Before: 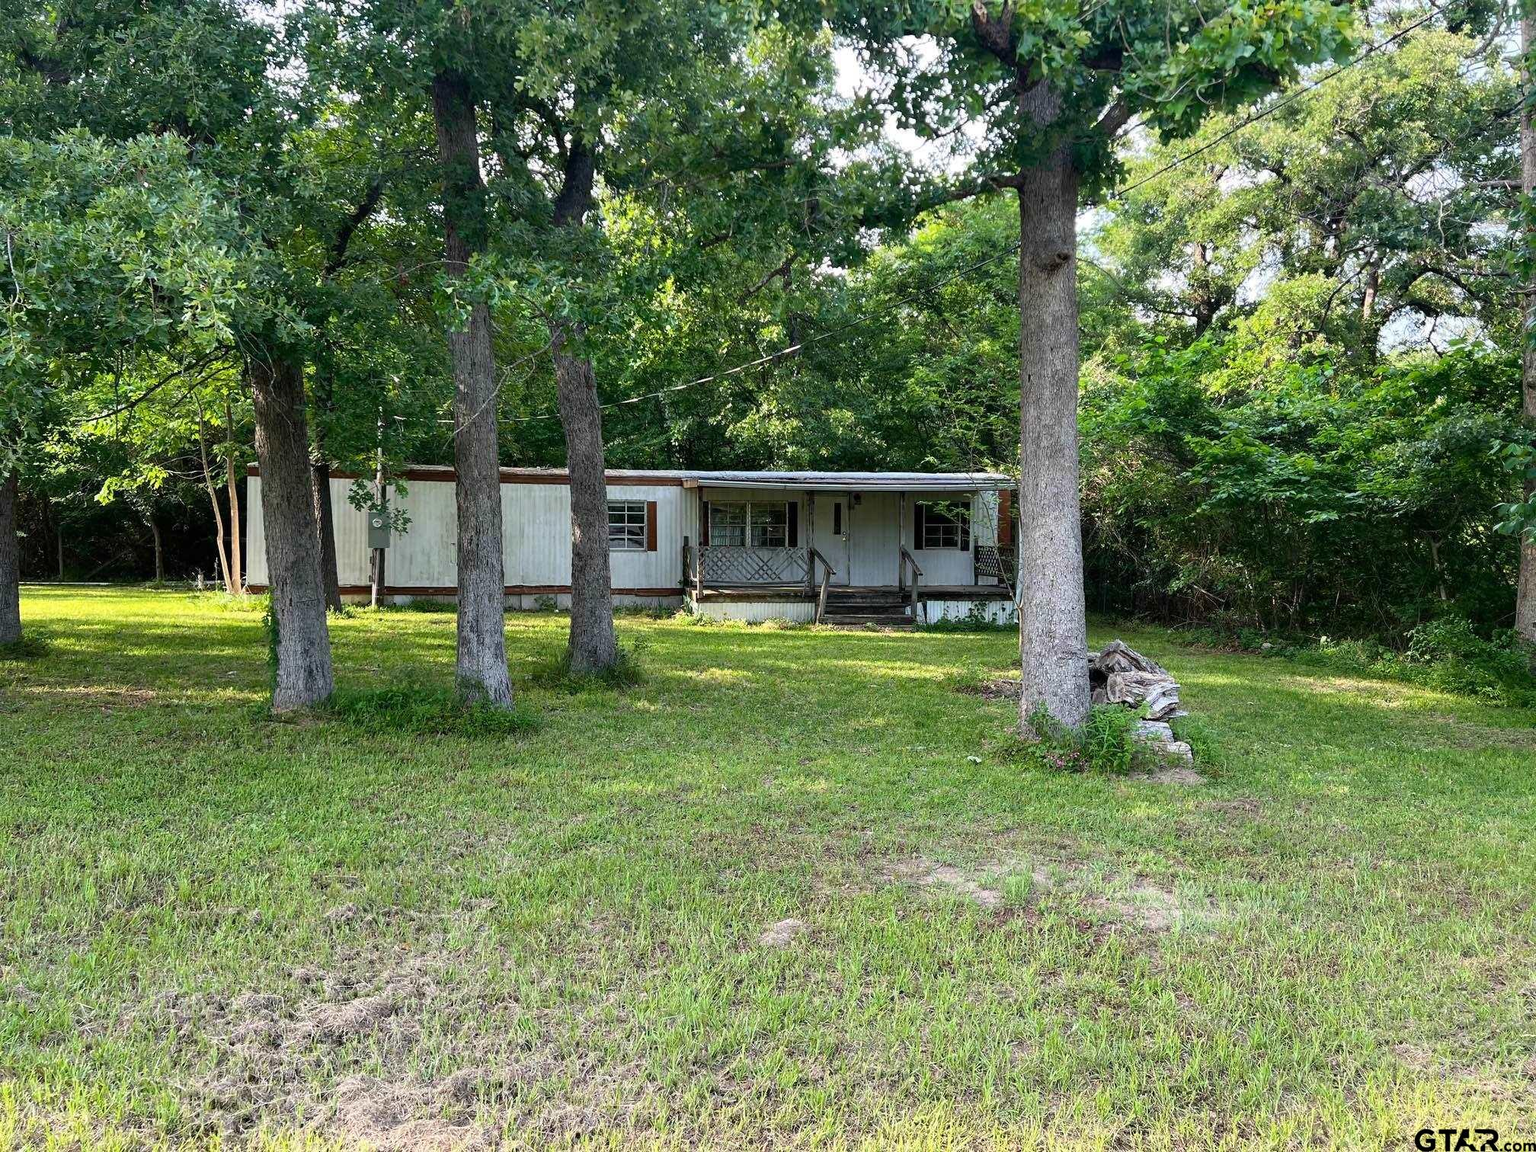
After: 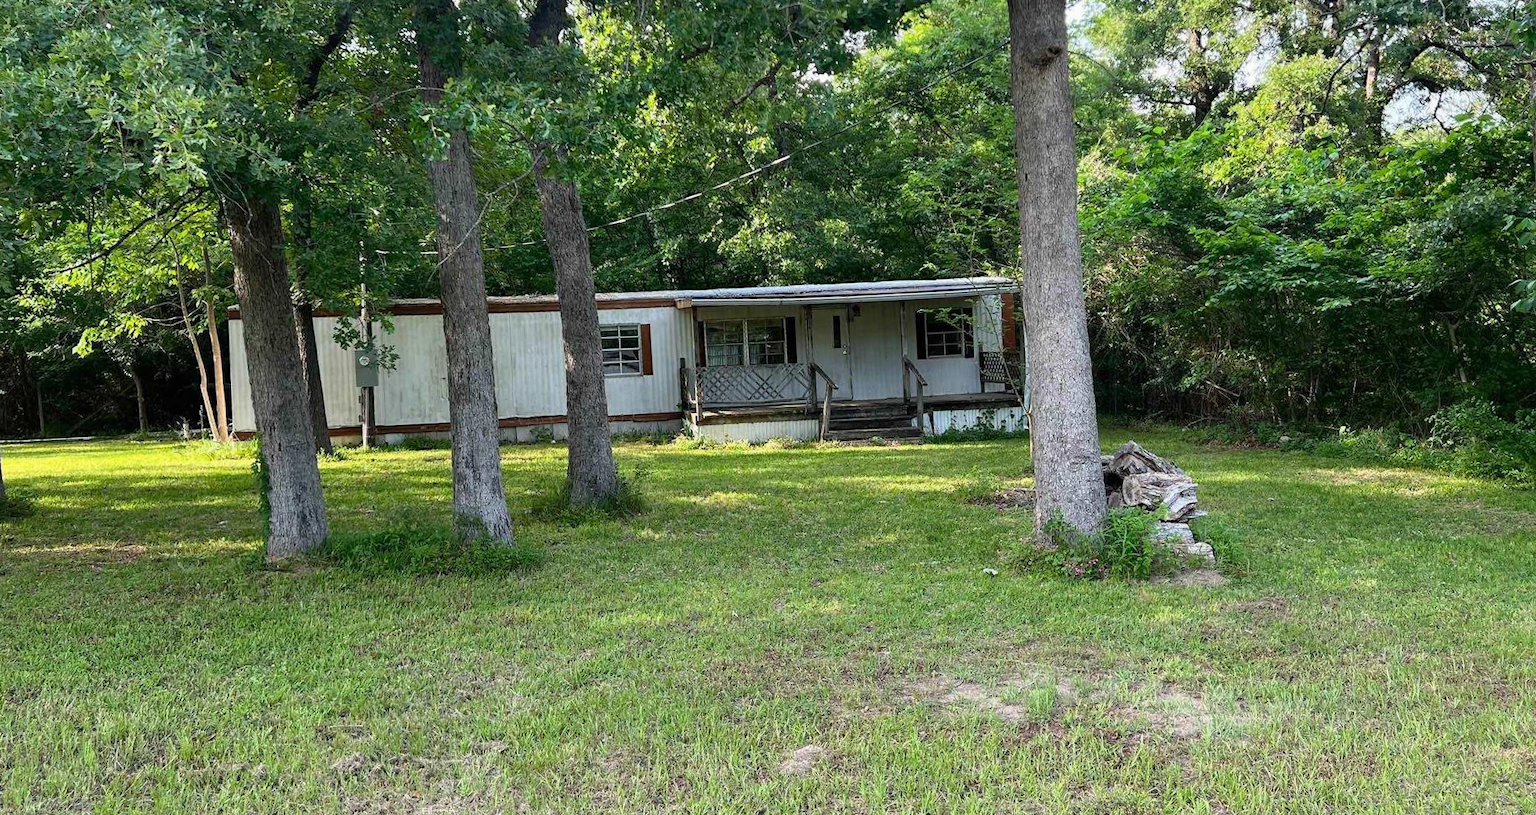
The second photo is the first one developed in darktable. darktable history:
exposure: exposure -0.04 EV, compensate highlight preservation false
crop: top 13.819%, bottom 11.169%
rotate and perspective: rotation -3°, crop left 0.031, crop right 0.968, crop top 0.07, crop bottom 0.93
